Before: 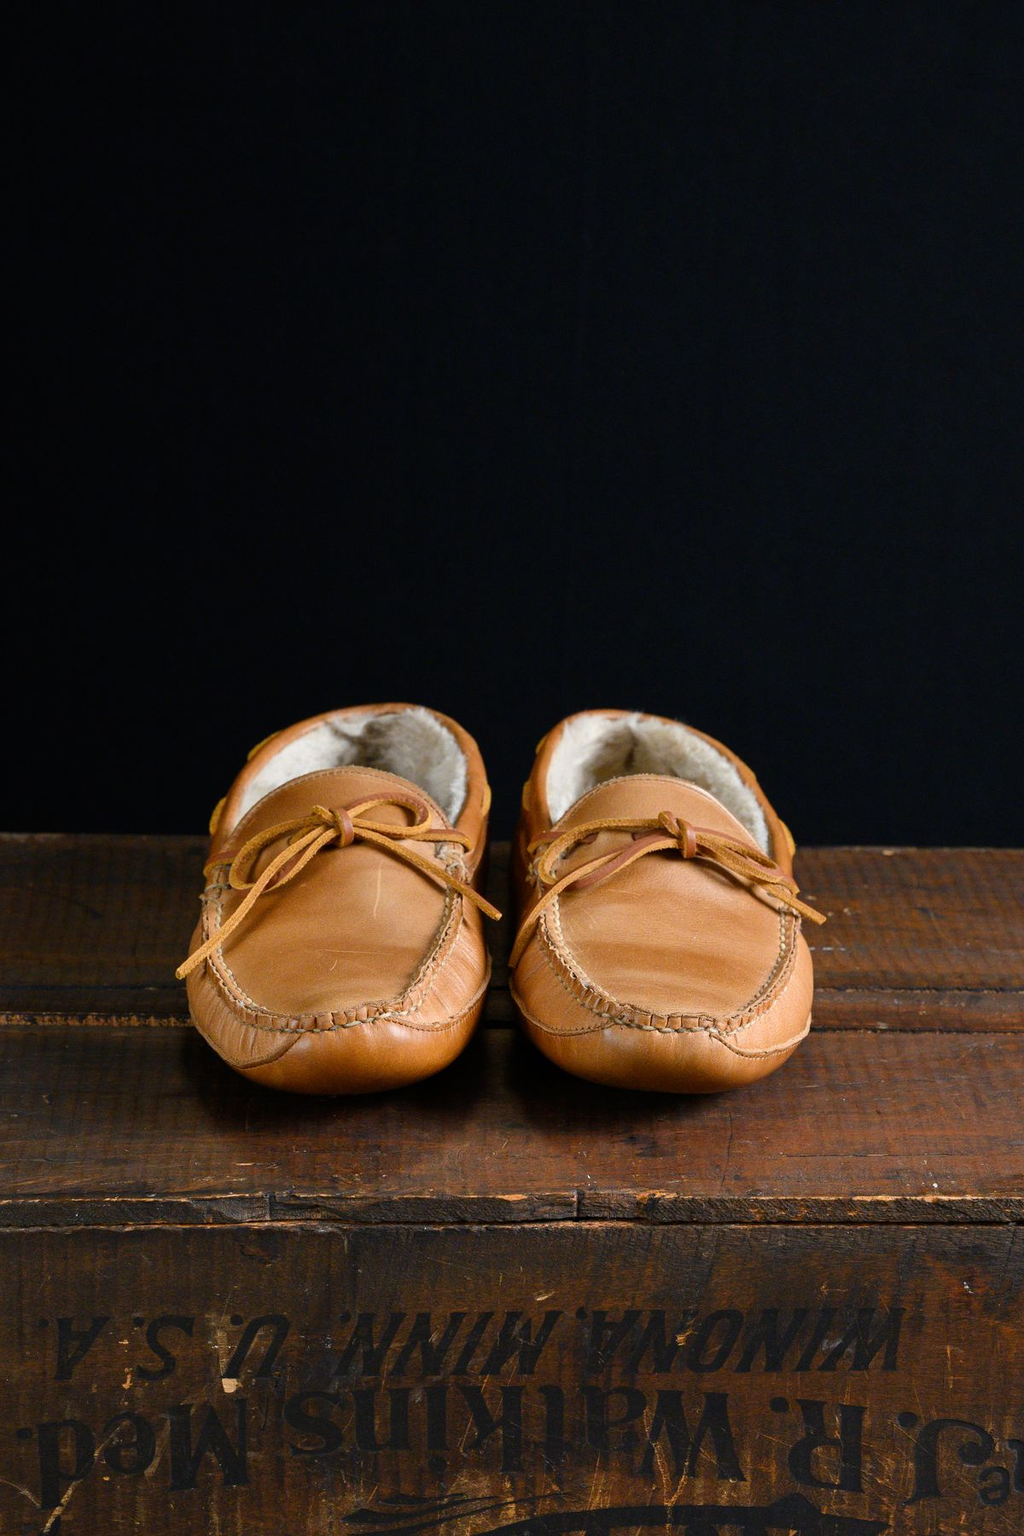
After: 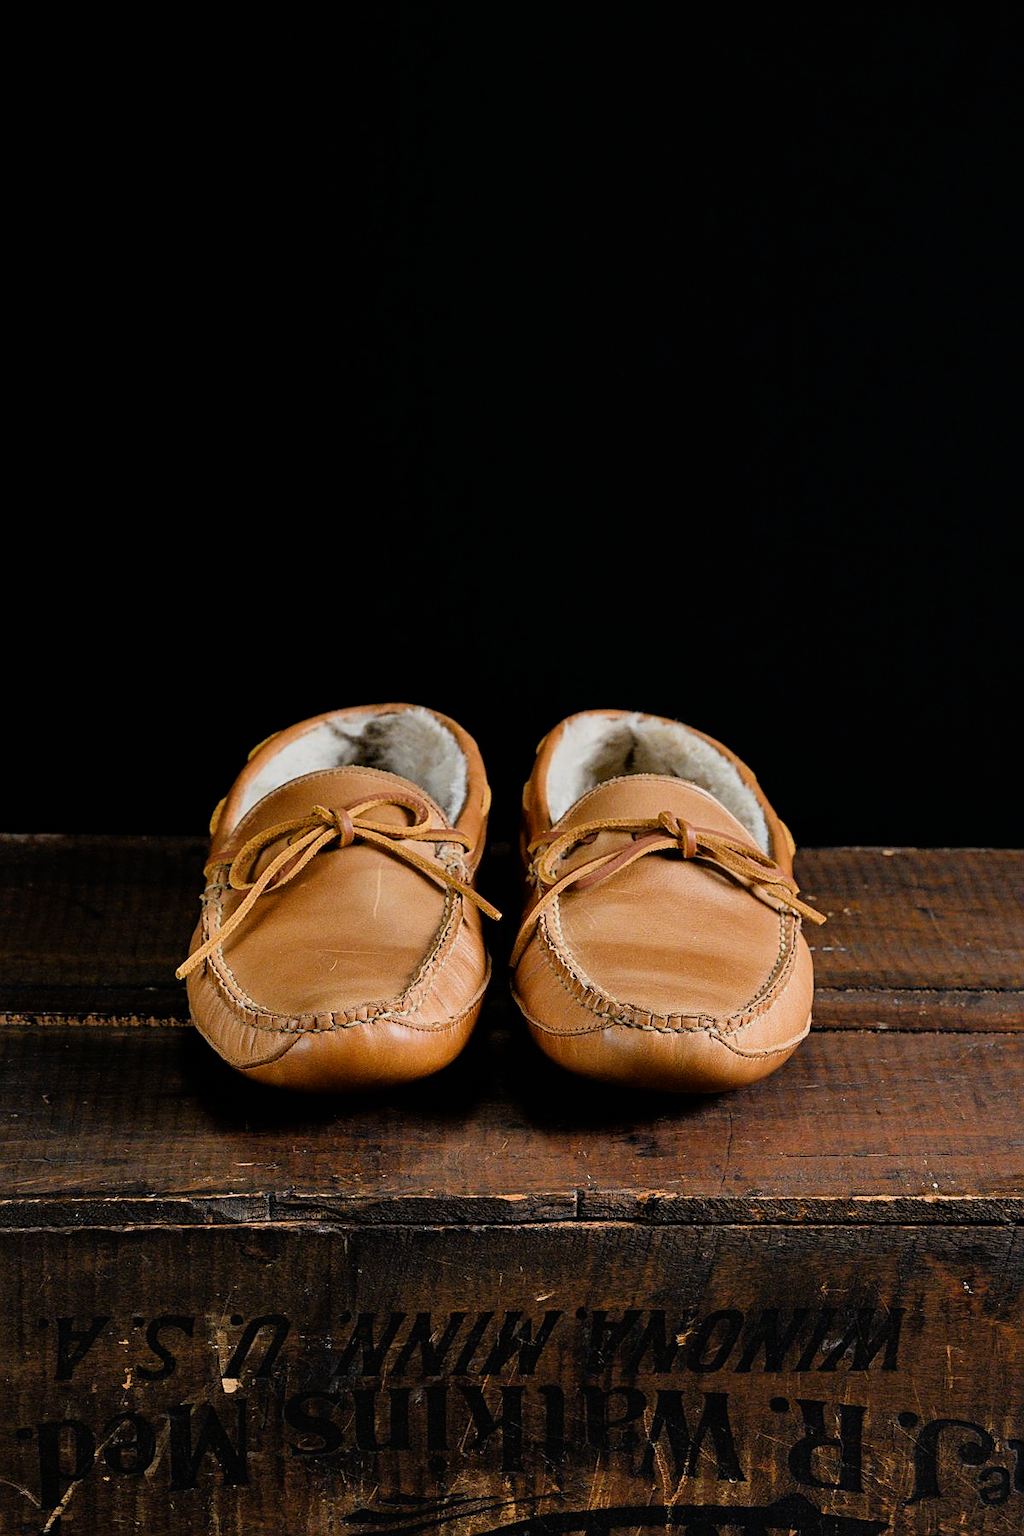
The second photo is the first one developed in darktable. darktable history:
sharpen: on, module defaults
filmic rgb: black relative exposure -7.92 EV, white relative exposure 4.13 EV, threshold 3 EV, hardness 4.02, latitude 51.22%, contrast 1.013, shadows ↔ highlights balance 5.35%, color science v5 (2021), contrast in shadows safe, contrast in highlights safe, enable highlight reconstruction true
contrast equalizer: octaves 7, y [[0.6 ×6], [0.55 ×6], [0 ×6], [0 ×6], [0 ×6]], mix 0.3
